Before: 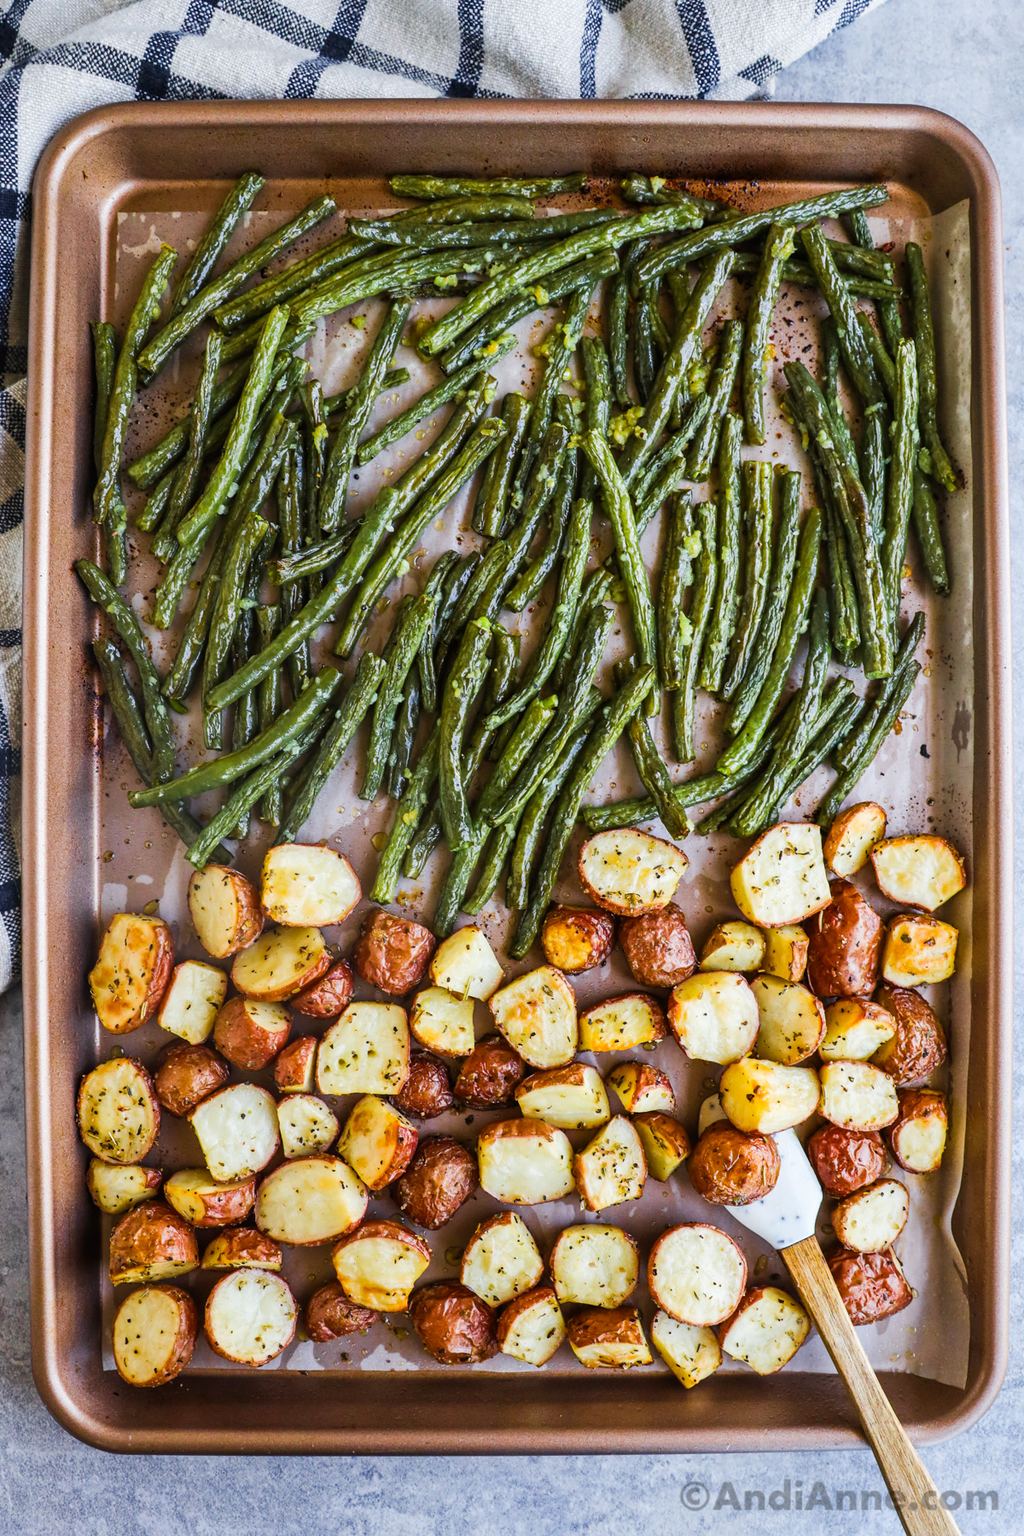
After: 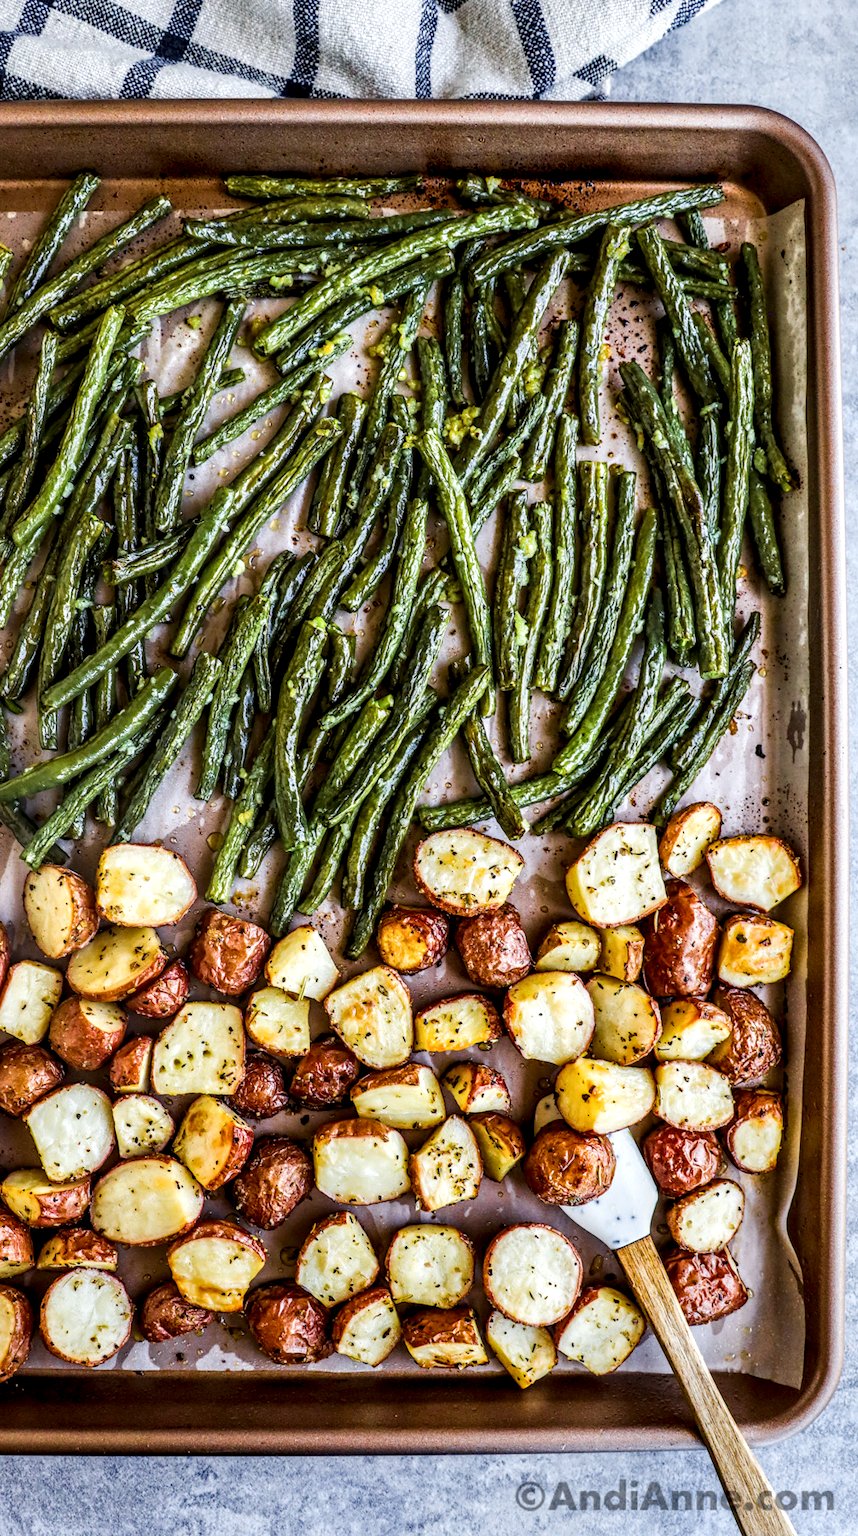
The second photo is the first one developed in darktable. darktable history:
white balance: emerald 1
crop: left 16.145%
local contrast: highlights 20%, shadows 70%, detail 170%
